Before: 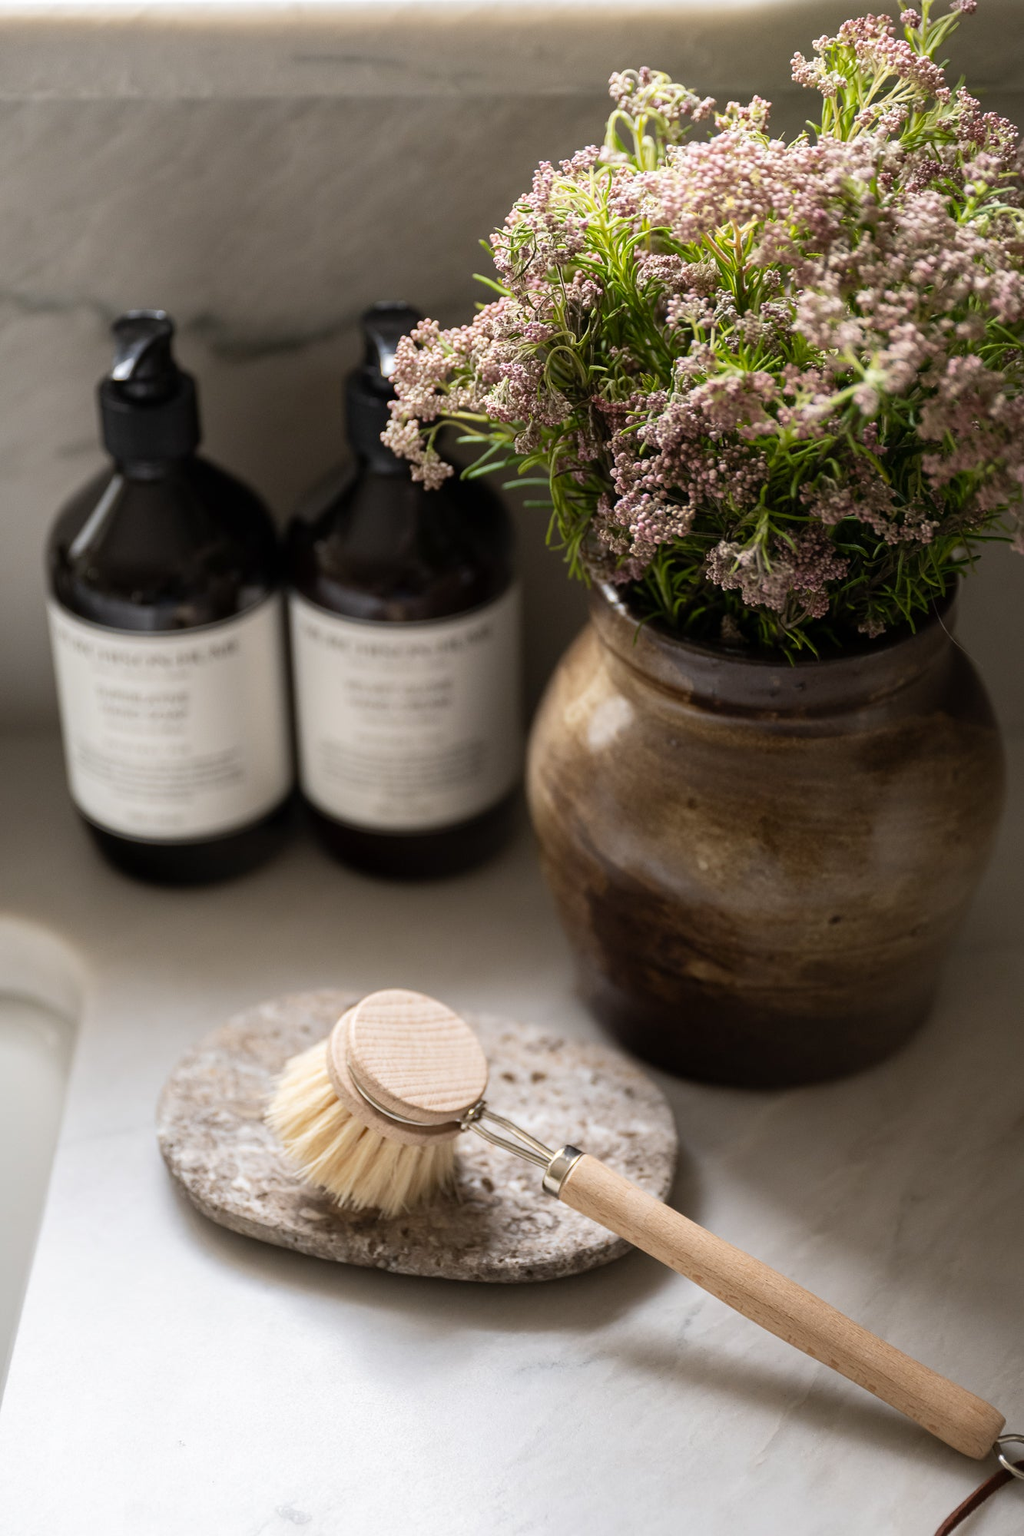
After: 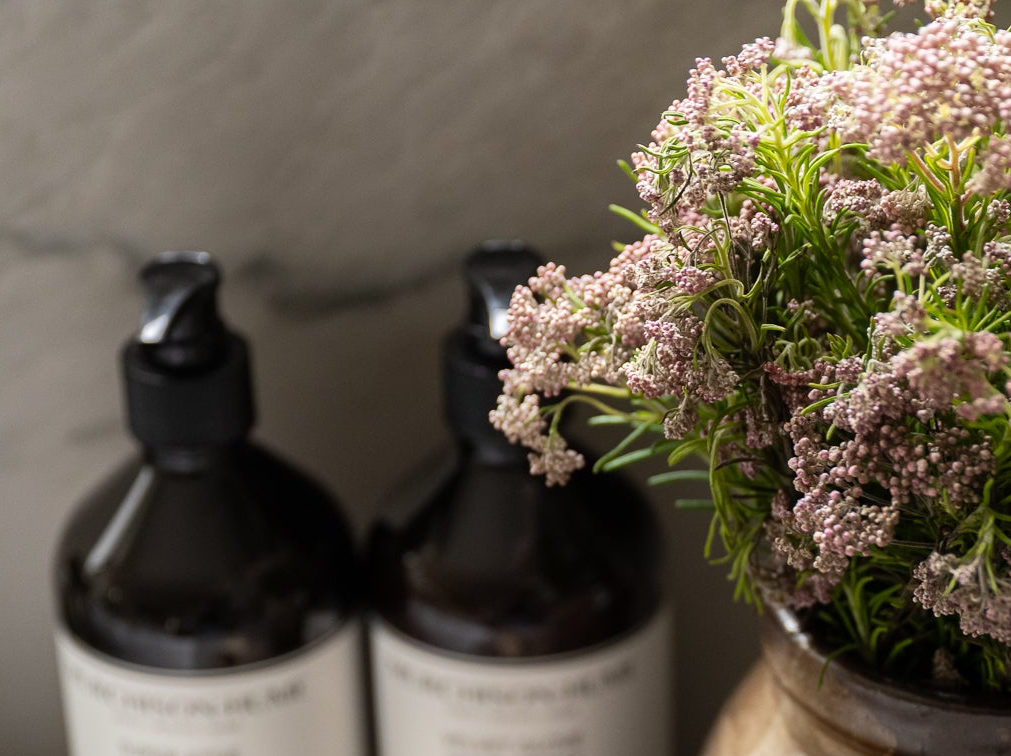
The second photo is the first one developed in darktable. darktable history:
tone equalizer: edges refinement/feathering 500, mask exposure compensation -1.57 EV, preserve details no
crop: left 0.51%, top 7.631%, right 23.582%, bottom 54.551%
